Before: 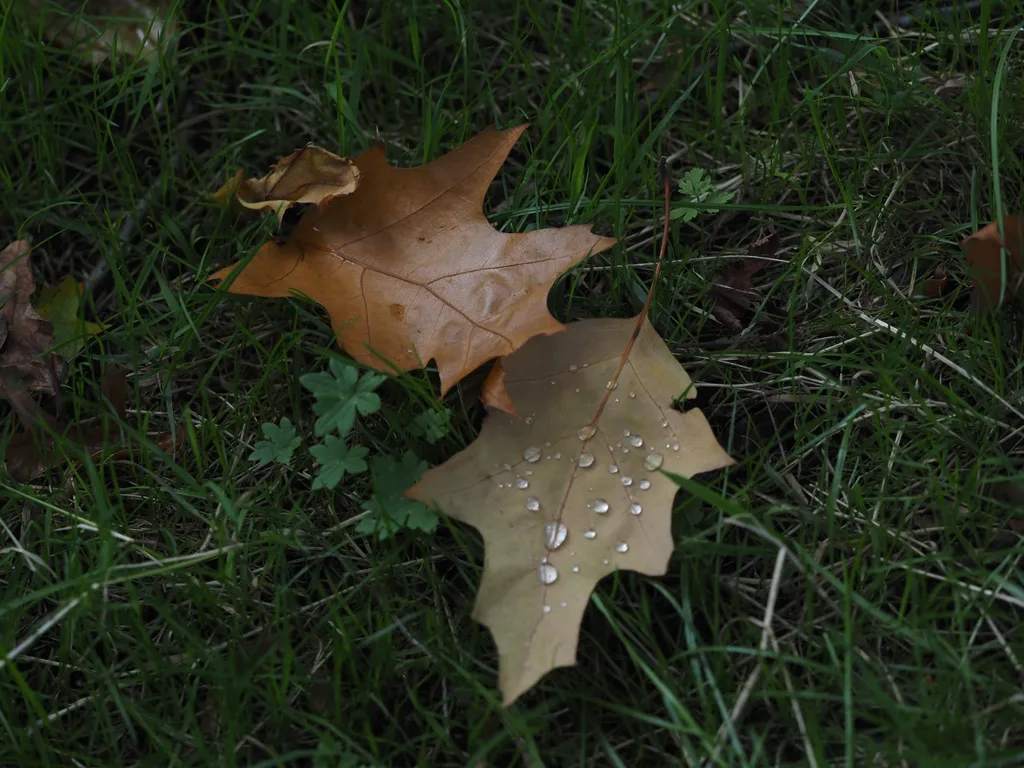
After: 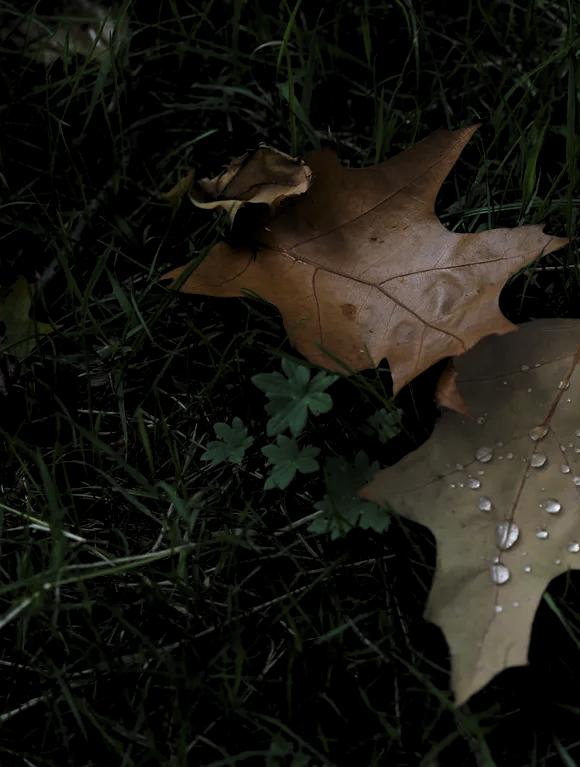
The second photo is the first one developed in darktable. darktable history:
crop: left 4.71%, right 38.635%
levels: levels [0.116, 0.574, 1]
